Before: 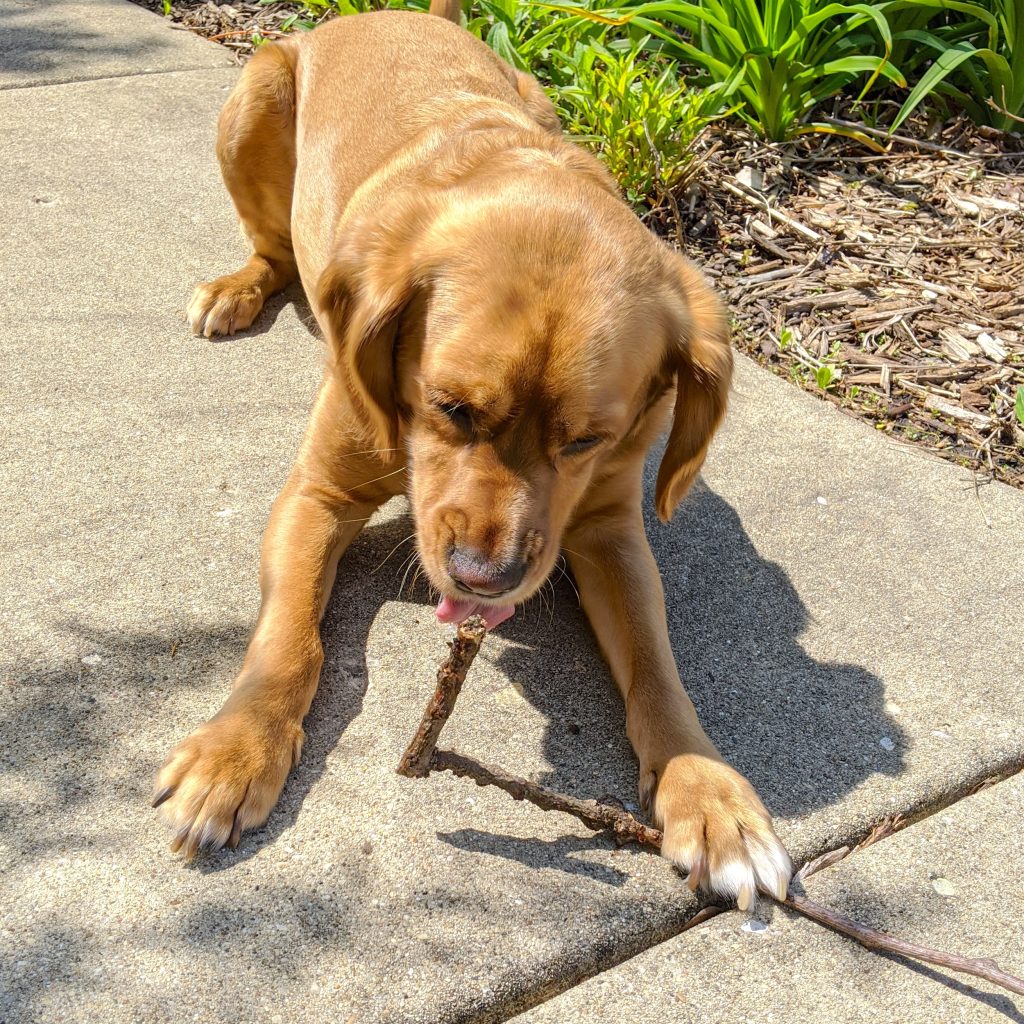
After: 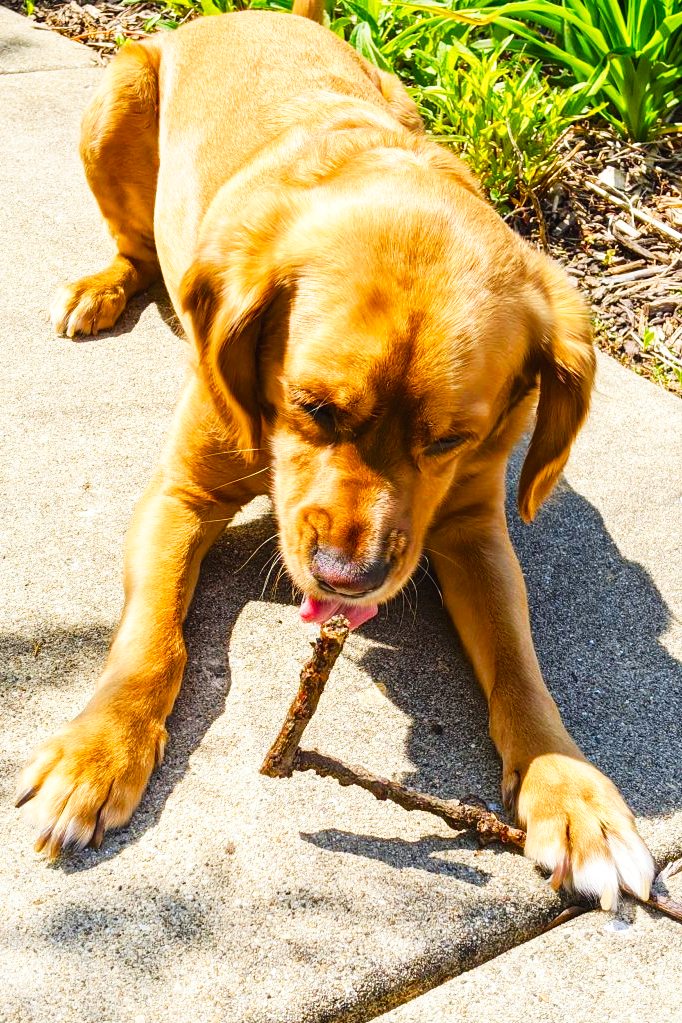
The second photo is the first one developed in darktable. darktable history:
exposure: black level correction -0.001, exposure 0.079 EV, compensate highlight preservation false
tone equalizer: -8 EV -0.577 EV, mask exposure compensation -0.499 EV
crop and rotate: left 13.404%, right 19.945%
color balance rgb: perceptual saturation grading › global saturation 23.861%, perceptual saturation grading › highlights -23.977%, perceptual saturation grading › mid-tones 24.705%, perceptual saturation grading › shadows 41.138%
tone curve: curves: ch0 [(0, 0.013) (0.198, 0.175) (0.512, 0.582) (0.625, 0.754) (0.81, 0.934) (1, 1)], preserve colors none
